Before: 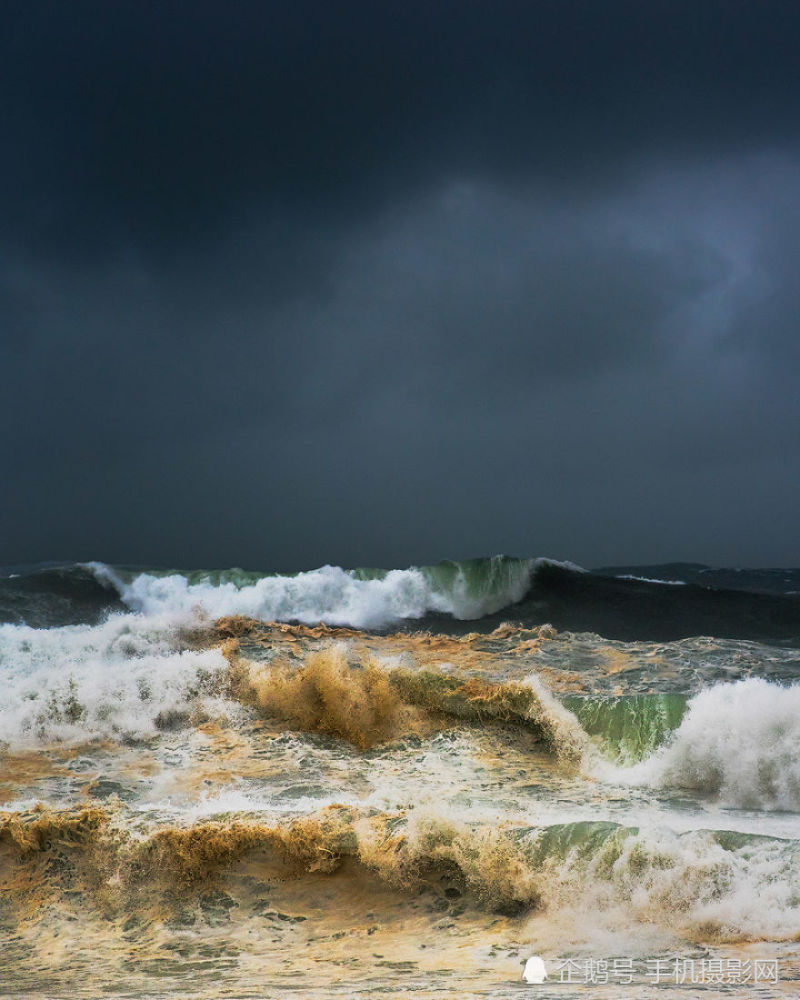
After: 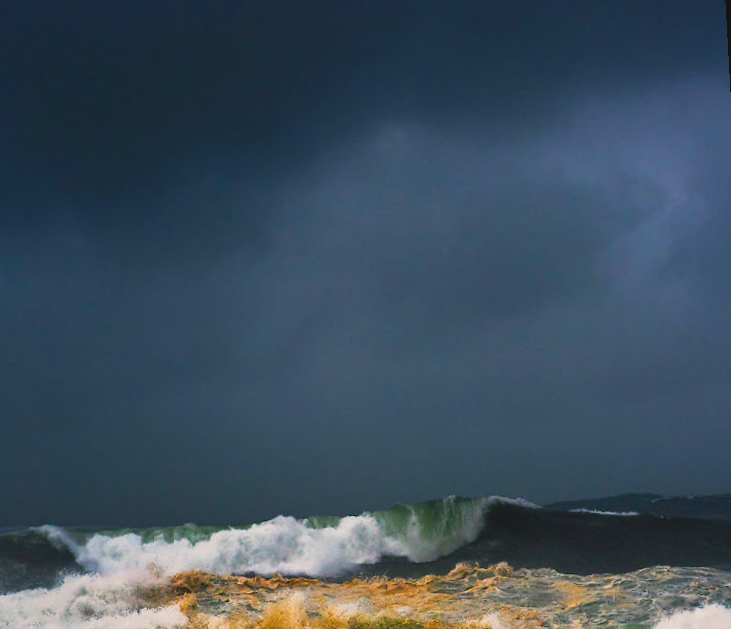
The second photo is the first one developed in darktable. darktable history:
crop and rotate: left 9.345%, top 7.22%, right 4.982%, bottom 32.331%
rotate and perspective: rotation -3.18°, automatic cropping off
color balance rgb: shadows lift › chroma 2%, shadows lift › hue 247.2°, power › chroma 0.3%, power › hue 25.2°, highlights gain › chroma 3%, highlights gain › hue 60°, global offset › luminance 0.75%, perceptual saturation grading › global saturation 20%, perceptual saturation grading › highlights -20%, perceptual saturation grading › shadows 30%, global vibrance 20%
